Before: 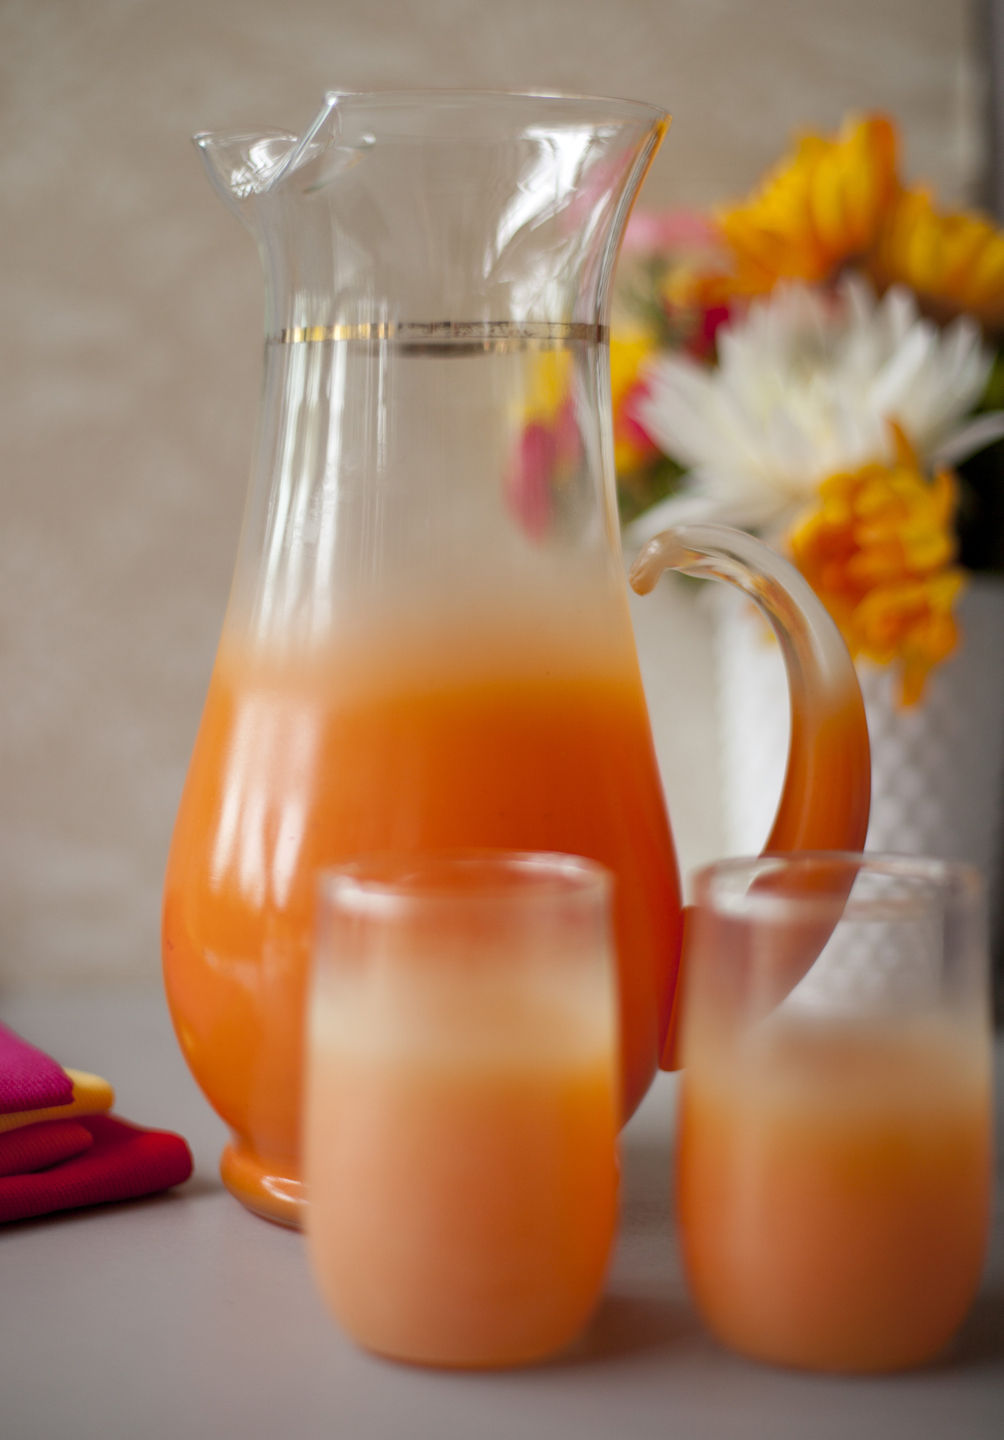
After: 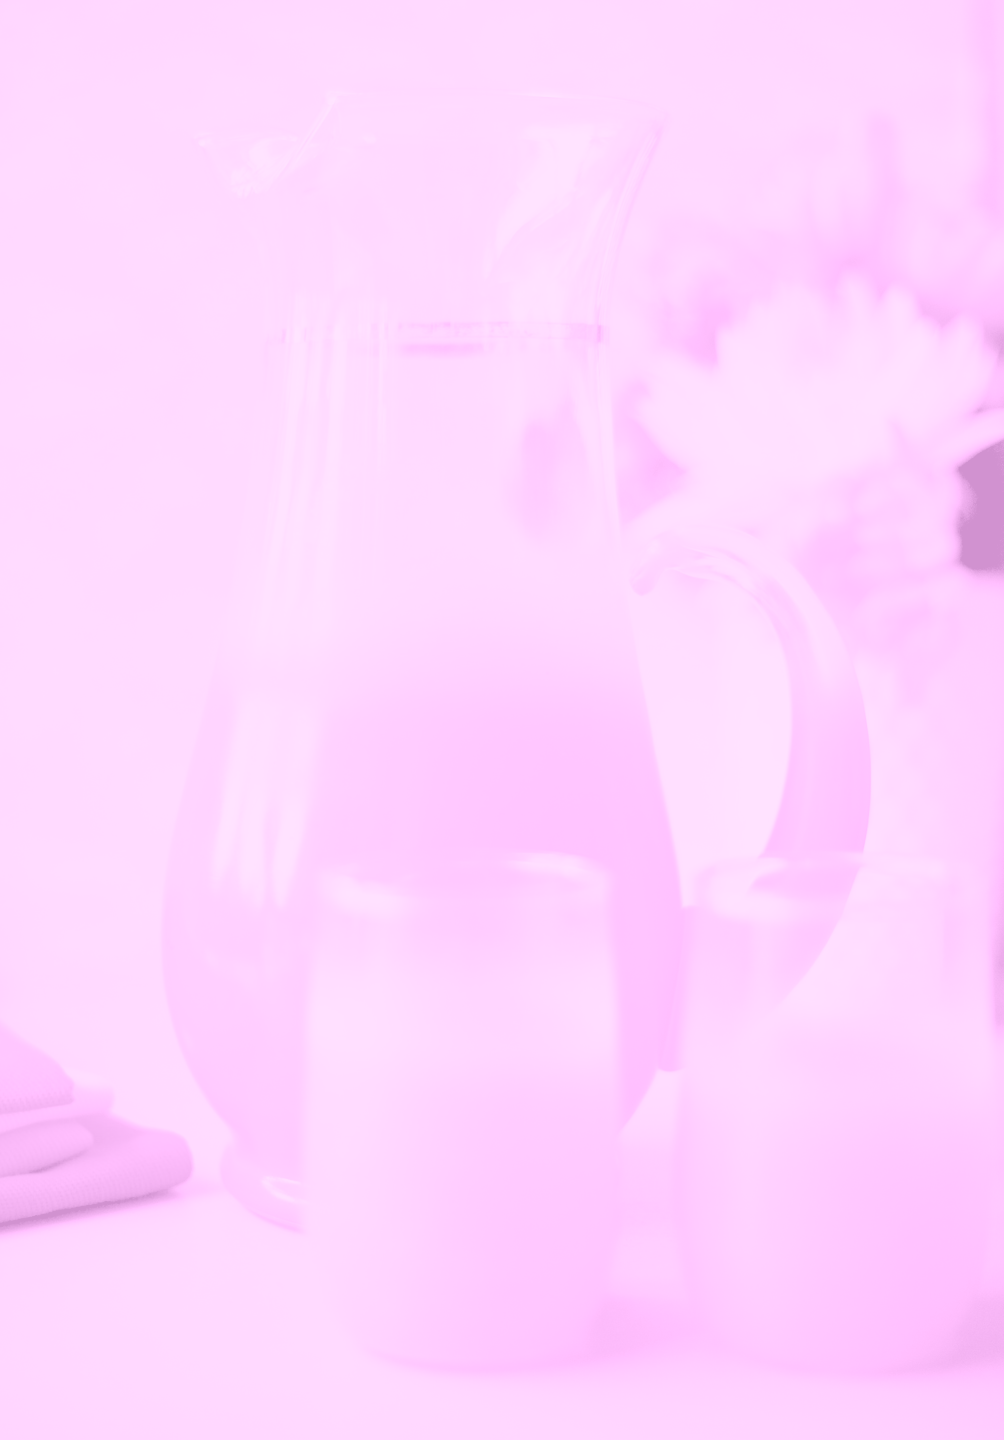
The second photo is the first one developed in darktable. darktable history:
filmic rgb: middle gray luminance 2.5%, black relative exposure -10 EV, white relative exposure 7 EV, threshold 6 EV, dynamic range scaling 10%, target black luminance 0%, hardness 3.19, latitude 44.39%, contrast 0.682, highlights saturation mix 5%, shadows ↔ highlights balance 13.63%, add noise in highlights 0, color science v3 (2019), use custom middle-gray values true, iterations of high-quality reconstruction 0, contrast in highlights soft, enable highlight reconstruction true
colorize: hue 331.2°, saturation 75%, source mix 30.28%, lightness 70.52%, version 1
